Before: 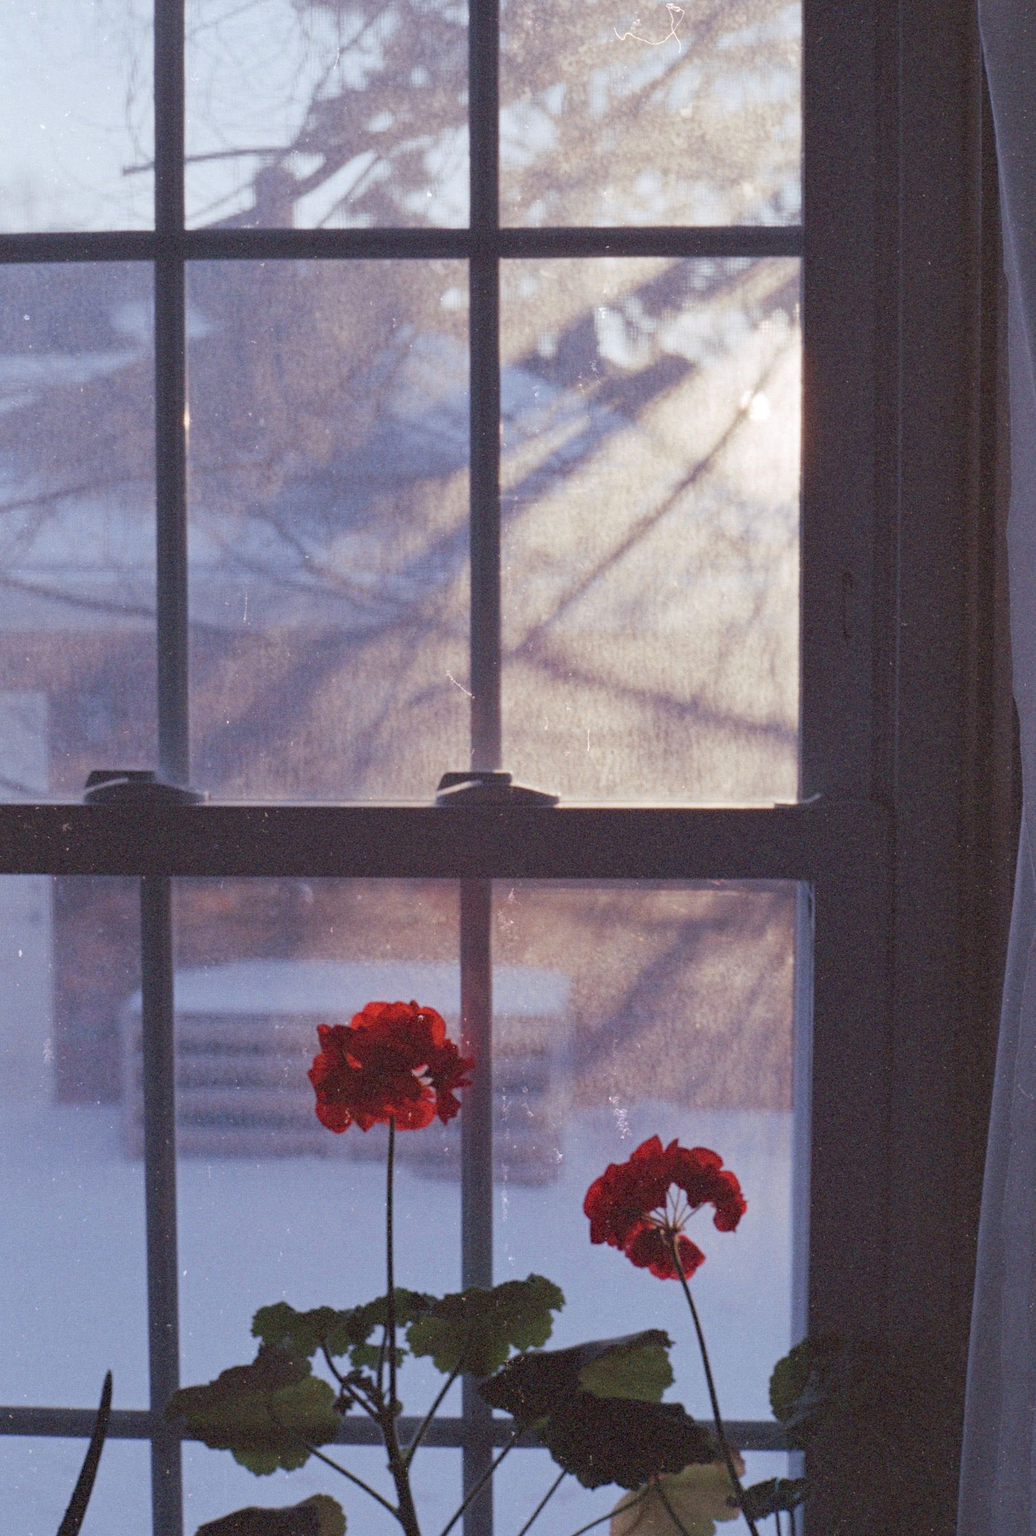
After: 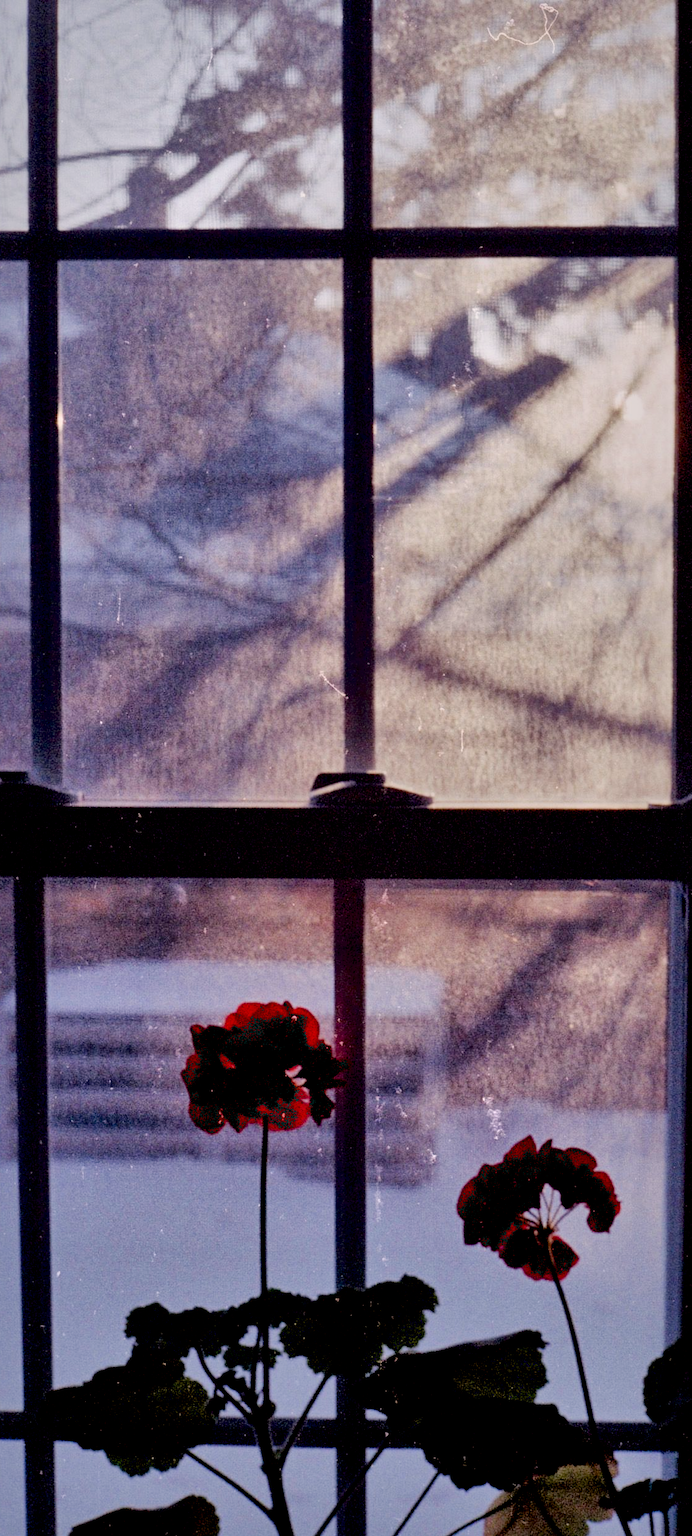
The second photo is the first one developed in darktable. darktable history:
color correction: highlights a* 3.32, highlights b* 2.22, saturation 1.18
filmic rgb: black relative exposure -7.13 EV, white relative exposure 5.36 EV, threshold 2.95 EV, hardness 3.03, iterations of high-quality reconstruction 0, enable highlight reconstruction true
crop and rotate: left 12.344%, right 20.756%
local contrast: mode bilateral grid, contrast 44, coarseness 69, detail 215%, midtone range 0.2
exposure: black level correction 0.046, exposure -0.235 EV, compensate highlight preservation false
